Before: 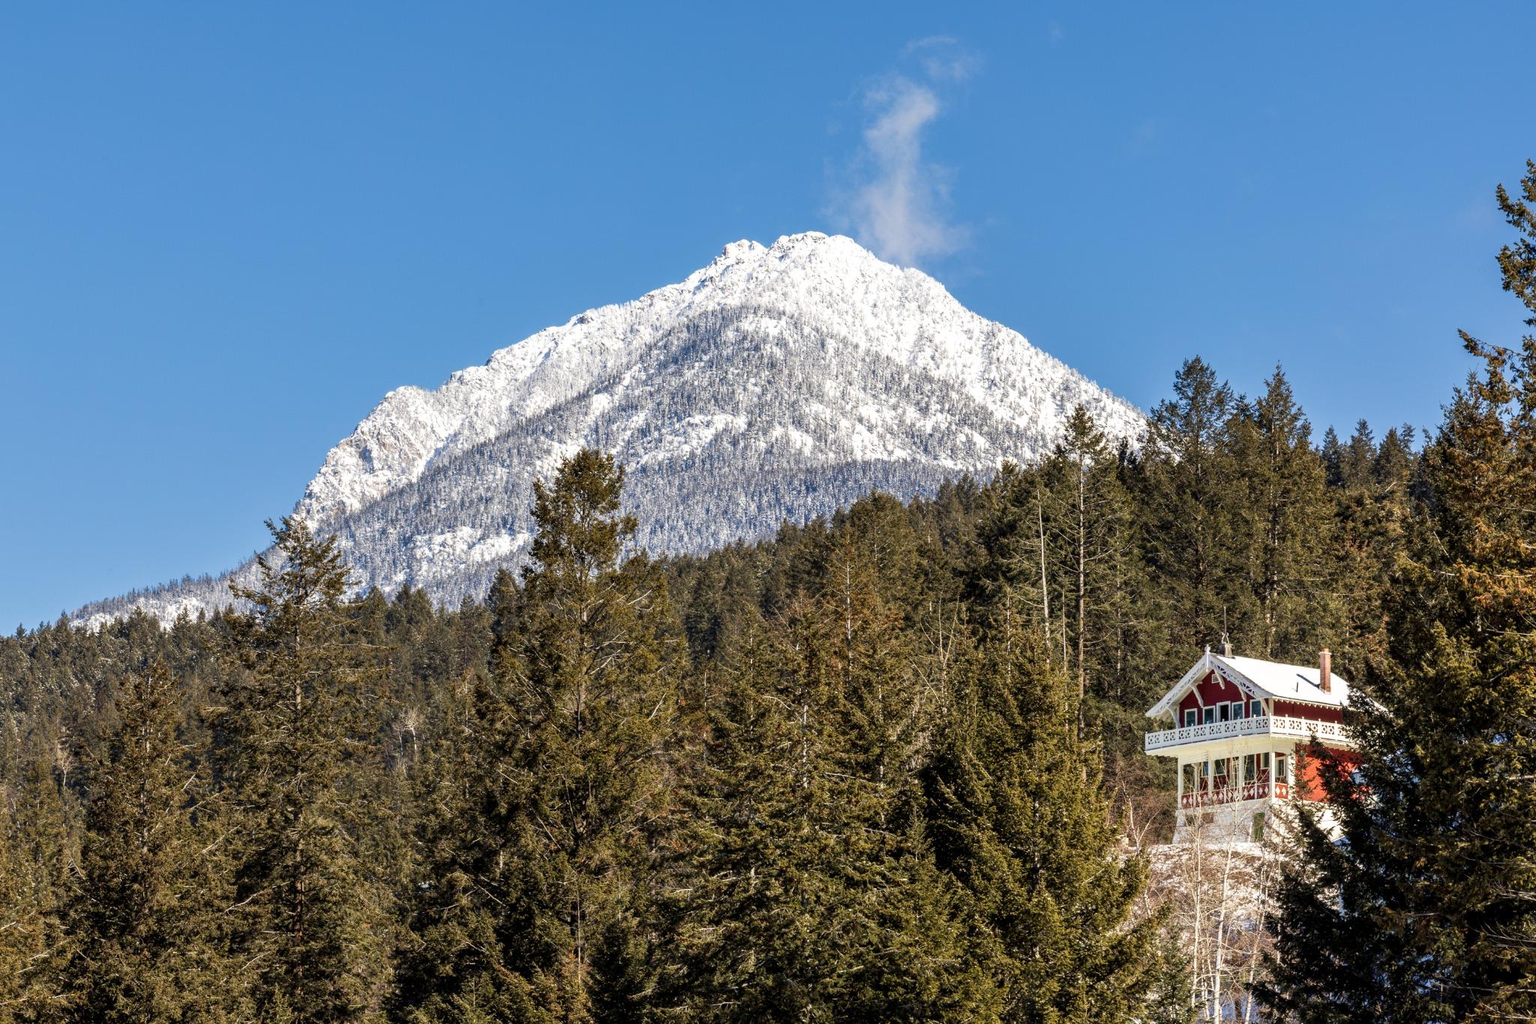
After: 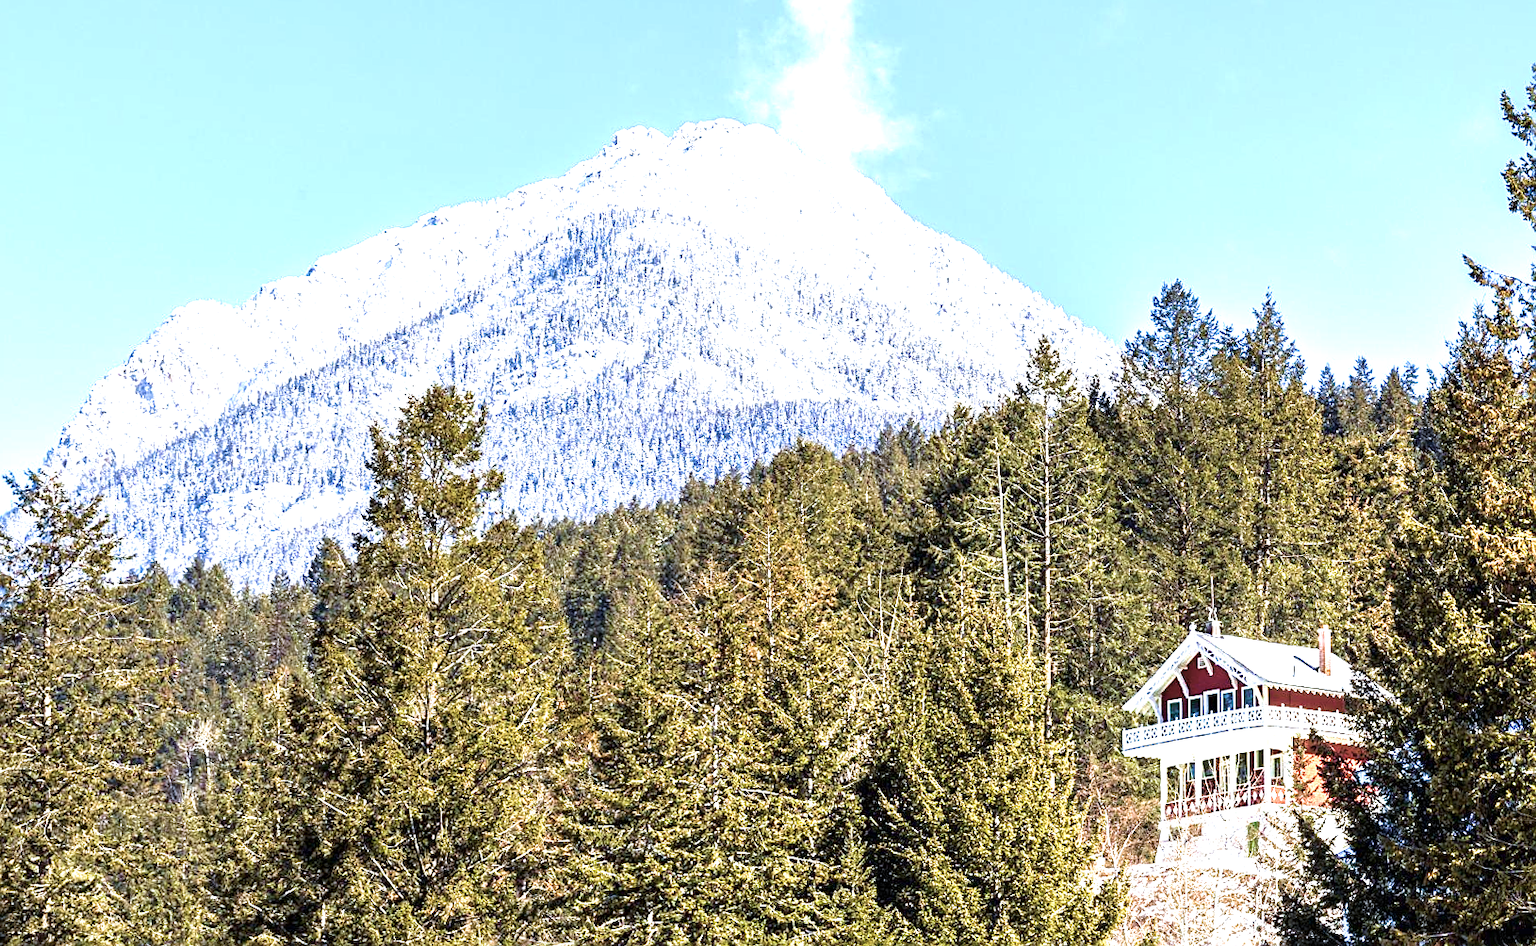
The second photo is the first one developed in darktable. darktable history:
white balance: red 0.931, blue 1.11
exposure: black level correction 0, exposure 1.675 EV, compensate exposure bias true, compensate highlight preservation false
sharpen: on, module defaults
velvia: strength 75%
color contrast: green-magenta contrast 0.84, blue-yellow contrast 0.86
contrast brightness saturation: saturation -0.1
crop: left 19.159%, top 9.58%, bottom 9.58%
rotate and perspective: rotation -0.013°, lens shift (vertical) -0.027, lens shift (horizontal) 0.178, crop left 0.016, crop right 0.989, crop top 0.082, crop bottom 0.918
